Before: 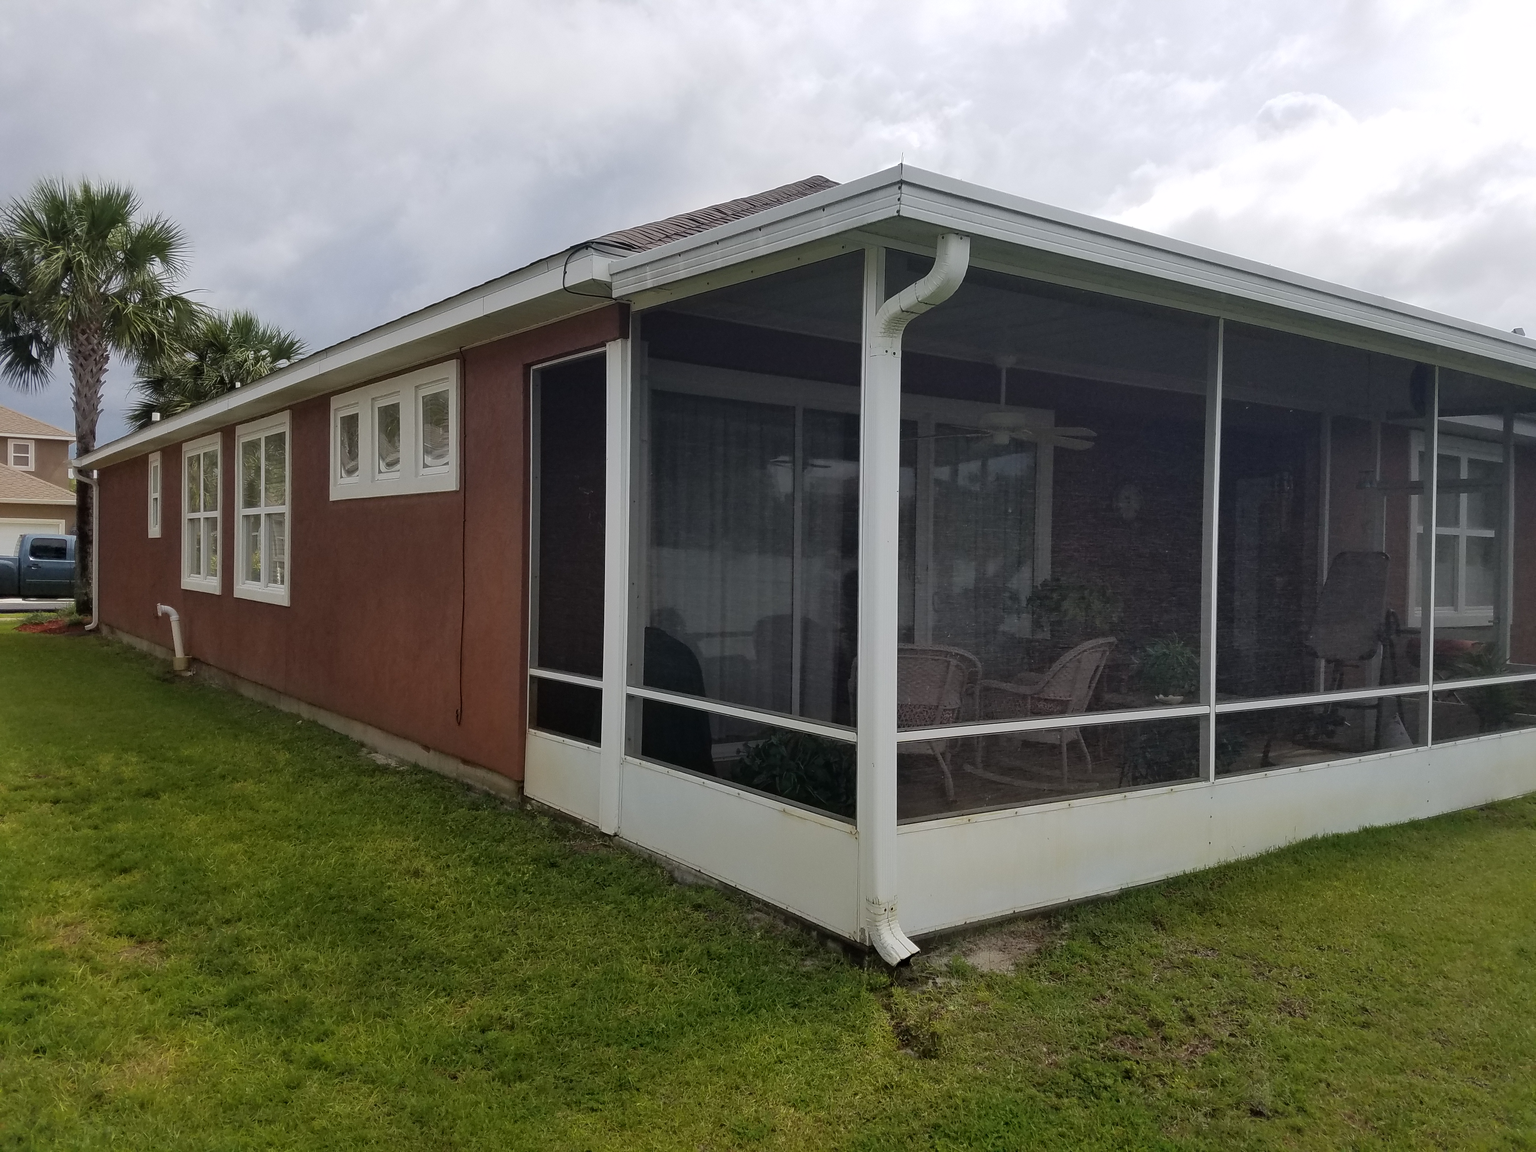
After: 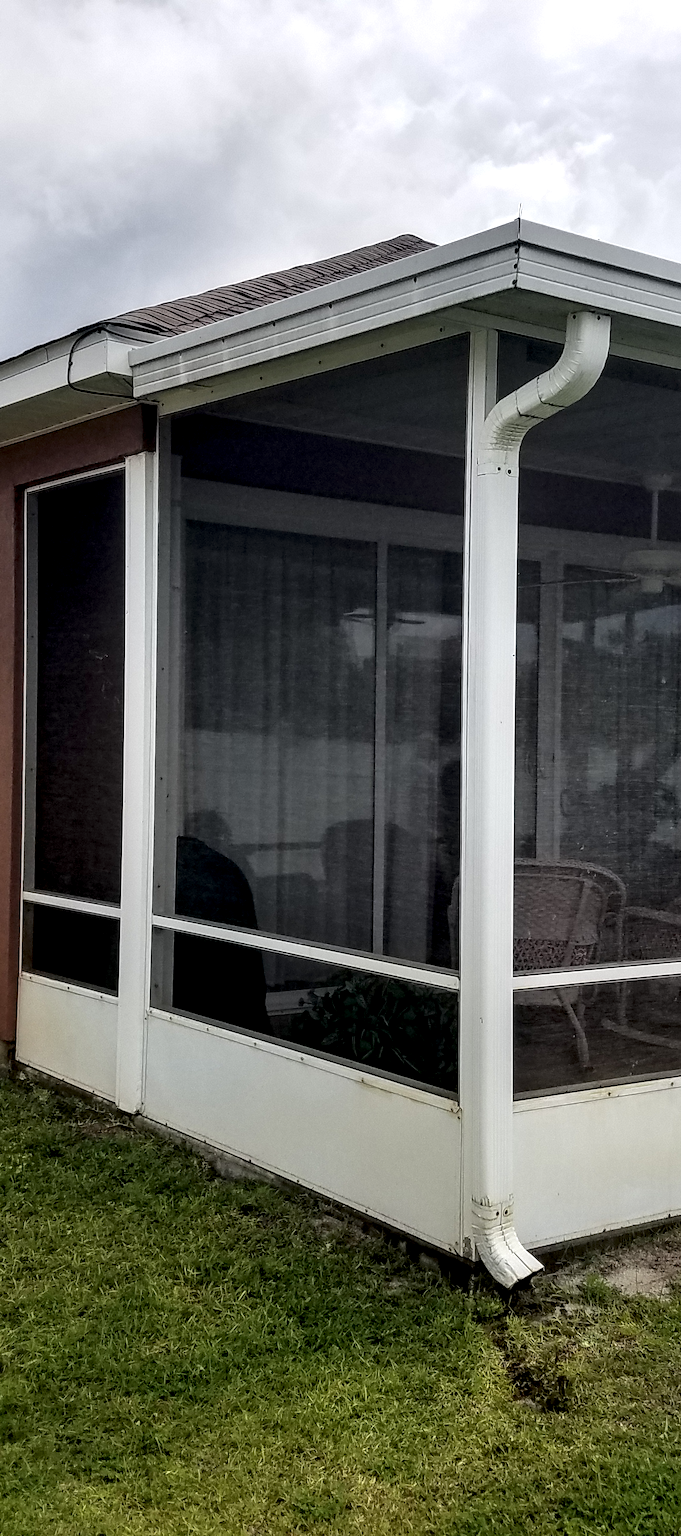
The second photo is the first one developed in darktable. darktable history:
local contrast: highlights 80%, shadows 57%, detail 175%, midtone range 0.602
crop: left 33.36%, right 33.36%
color zones: curves: ch0 [(0, 0.5) (0.143, 0.5) (0.286, 0.5) (0.429, 0.5) (0.571, 0.5) (0.714, 0.476) (0.857, 0.5) (1, 0.5)]; ch2 [(0, 0.5) (0.143, 0.5) (0.286, 0.5) (0.429, 0.5) (0.571, 0.5) (0.714, 0.487) (0.857, 0.5) (1, 0.5)]
